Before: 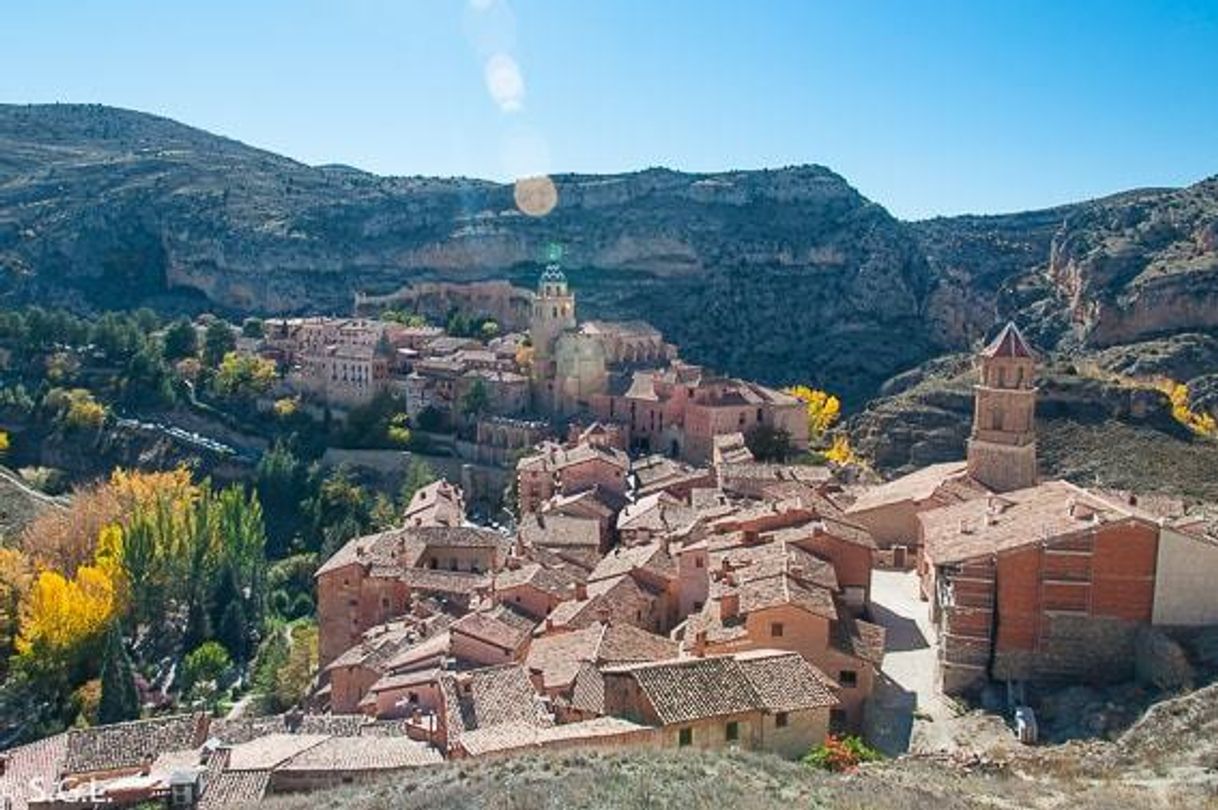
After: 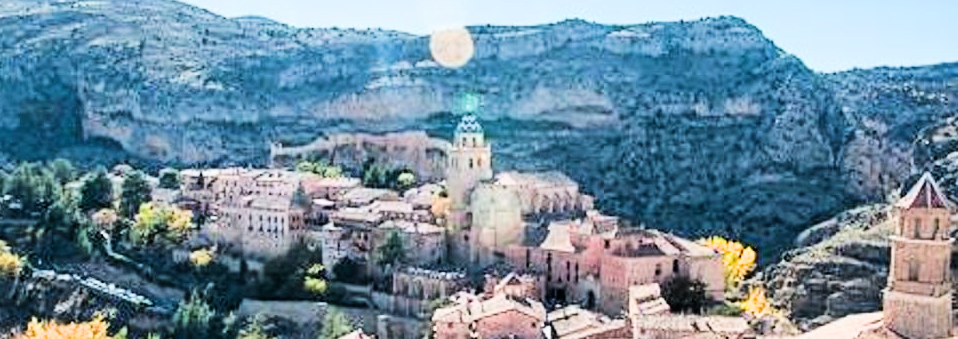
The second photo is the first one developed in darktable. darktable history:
filmic rgb: black relative exposure -7.5 EV, white relative exposure 5 EV, threshold 5.95 EV, hardness 3.32, contrast 1.298, enable highlight reconstruction true
tone equalizer: -8 EV -0.766 EV, -7 EV -0.738 EV, -6 EV -0.629 EV, -5 EV -0.37 EV, -3 EV 0.373 EV, -2 EV 0.6 EV, -1 EV 0.696 EV, +0 EV 0.729 EV, edges refinement/feathering 500, mask exposure compensation -1.57 EV, preserve details no
crop: left 6.958%, top 18.487%, right 14.383%, bottom 39.629%
exposure: black level correction -0.001, exposure 0.91 EV, compensate exposure bias true, compensate highlight preservation false
